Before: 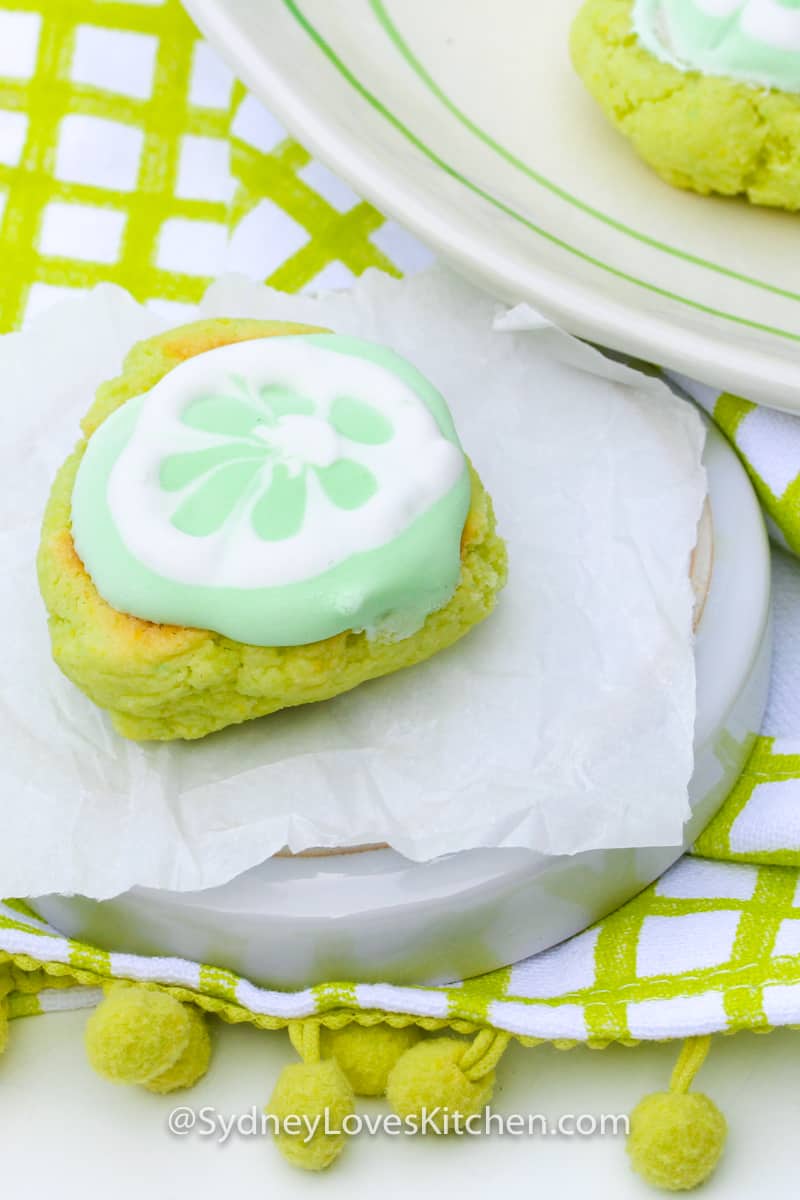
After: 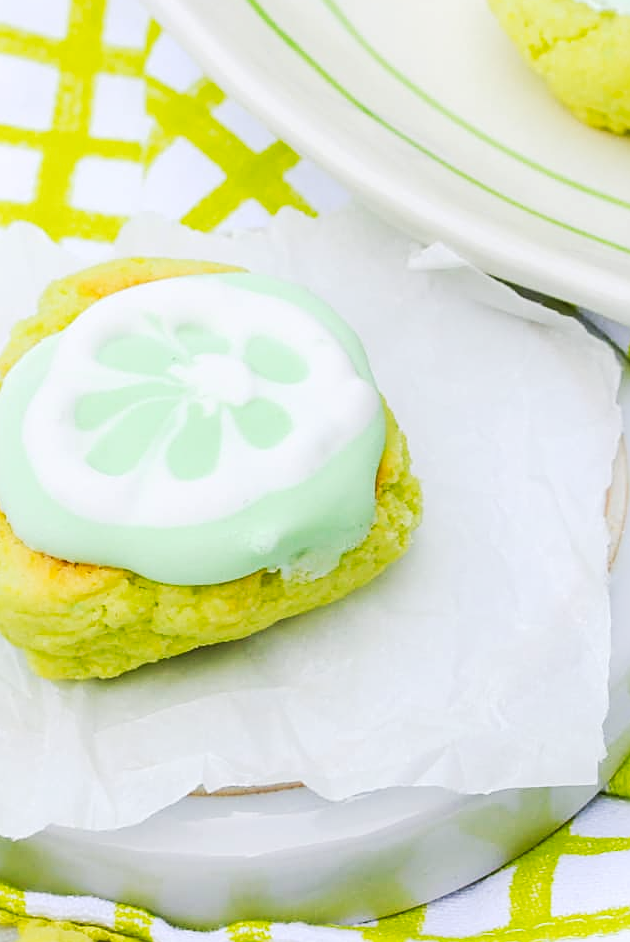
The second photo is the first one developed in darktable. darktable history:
crop and rotate: left 10.719%, top 5.145%, right 10.478%, bottom 16.318%
tone curve: curves: ch0 [(0, 0) (0.003, 0.006) (0.011, 0.015) (0.025, 0.032) (0.044, 0.054) (0.069, 0.079) (0.1, 0.111) (0.136, 0.146) (0.177, 0.186) (0.224, 0.229) (0.277, 0.286) (0.335, 0.348) (0.399, 0.426) (0.468, 0.514) (0.543, 0.609) (0.623, 0.706) (0.709, 0.789) (0.801, 0.862) (0.898, 0.926) (1, 1)], preserve colors none
sharpen: on, module defaults
